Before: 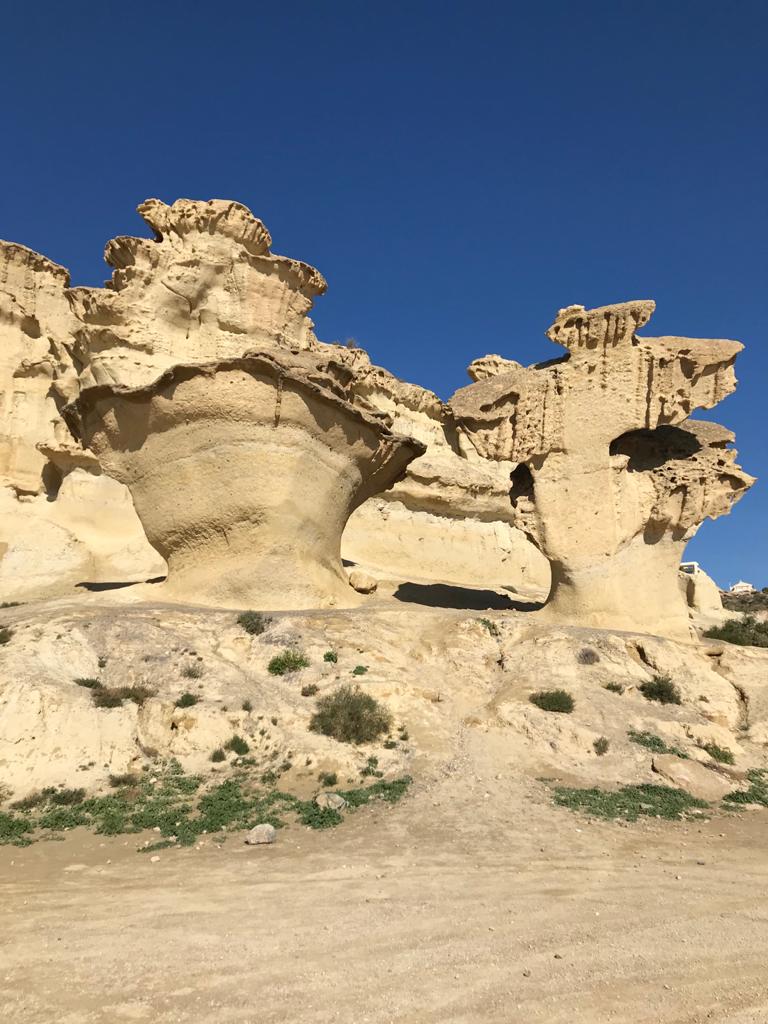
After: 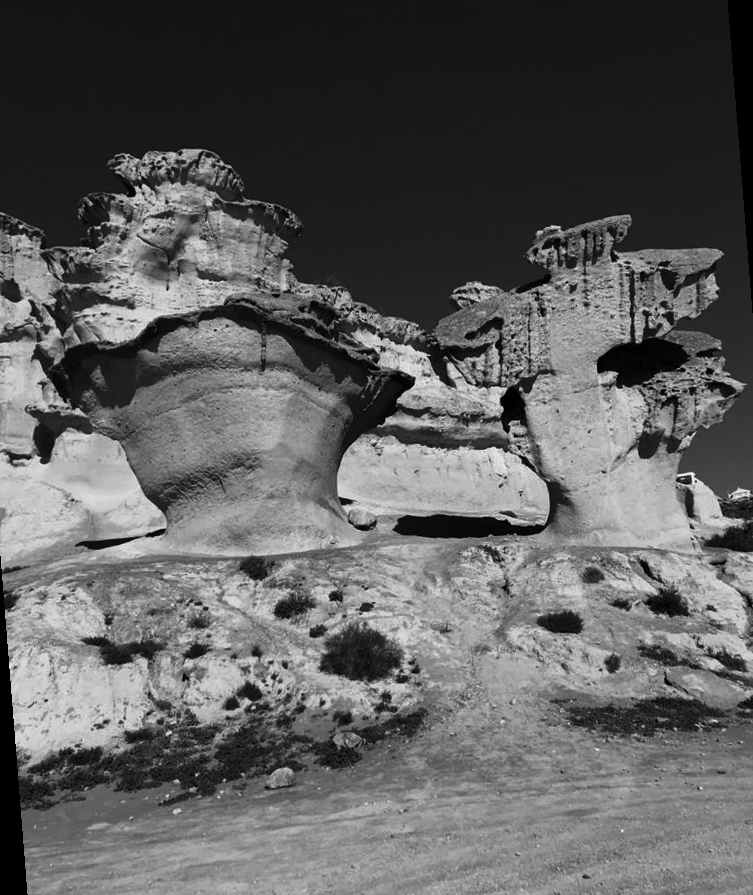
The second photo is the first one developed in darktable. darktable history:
contrast brightness saturation: contrast -0.03, brightness -0.59, saturation -1
rotate and perspective: rotation -4.57°, crop left 0.054, crop right 0.944, crop top 0.087, crop bottom 0.914
